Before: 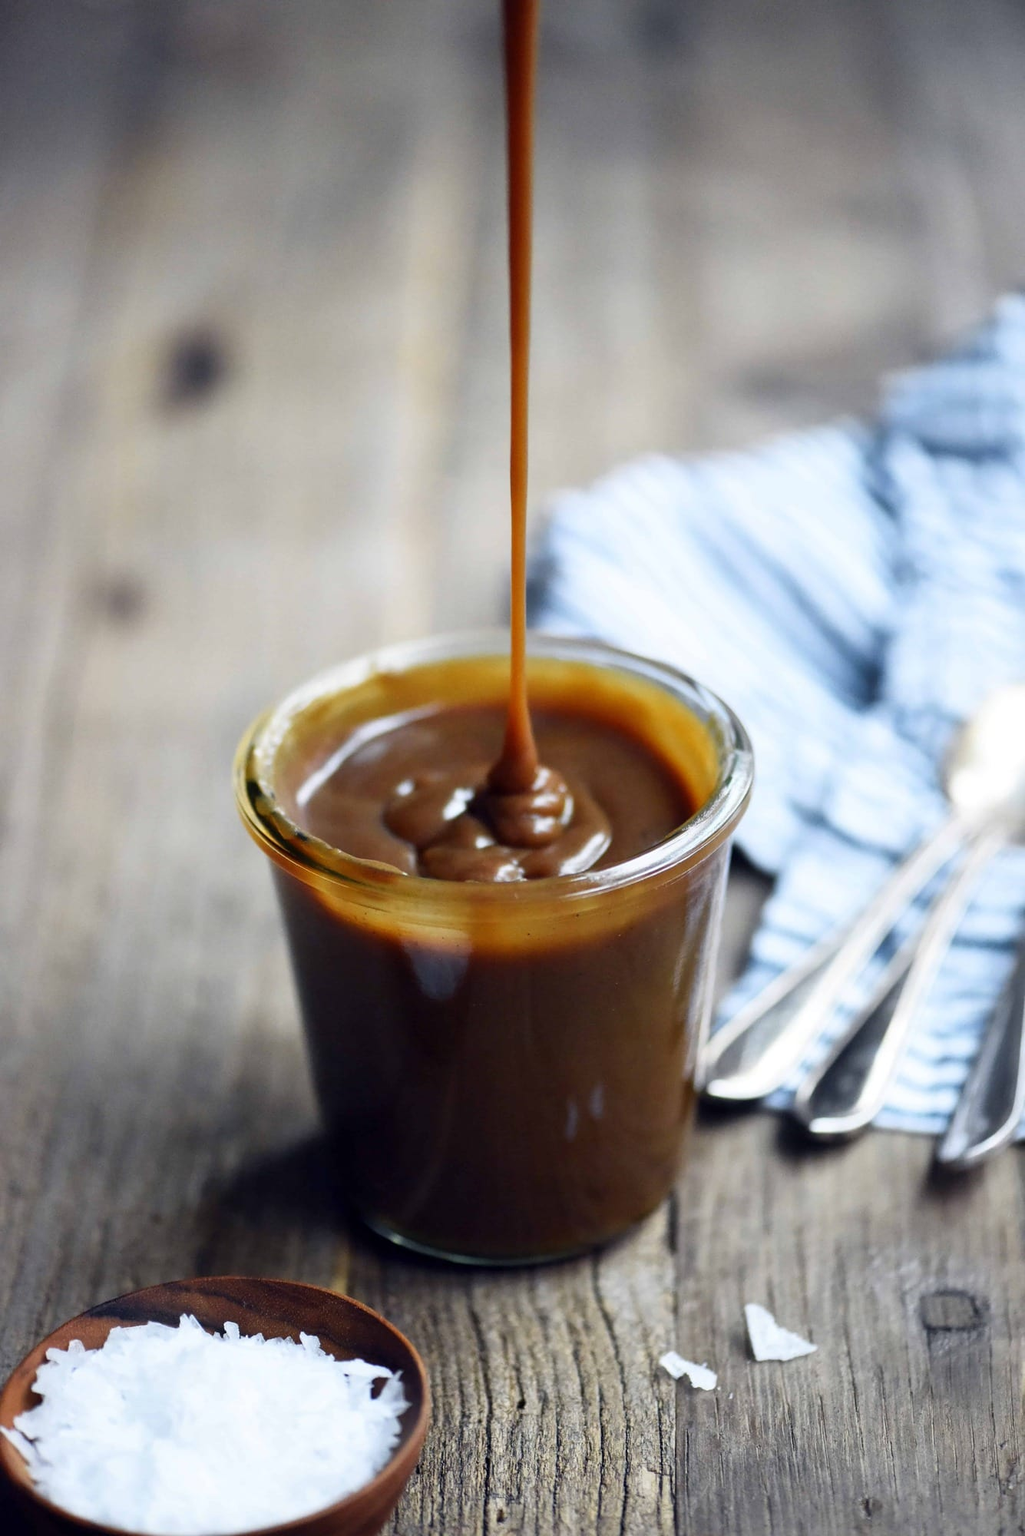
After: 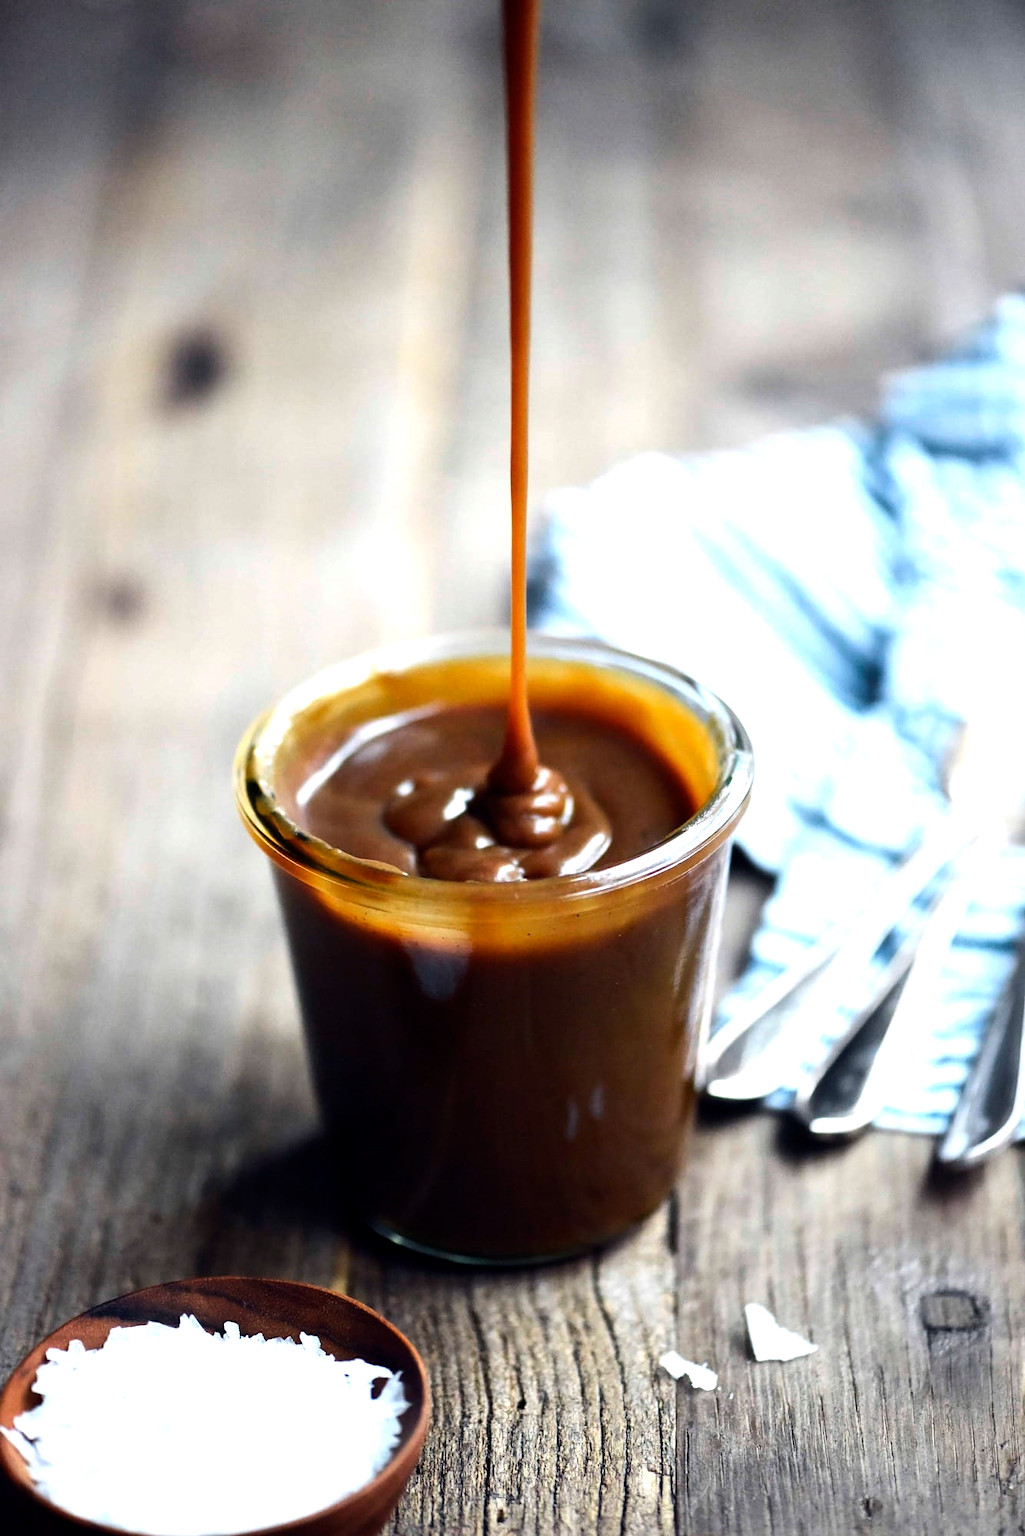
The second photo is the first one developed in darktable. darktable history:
tone equalizer: -8 EV -0.727 EV, -7 EV -0.694 EV, -6 EV -0.561 EV, -5 EV -0.401 EV, -3 EV 0.379 EV, -2 EV 0.6 EV, -1 EV 0.699 EV, +0 EV 0.741 EV, edges refinement/feathering 500, mask exposure compensation -1.57 EV, preserve details no
